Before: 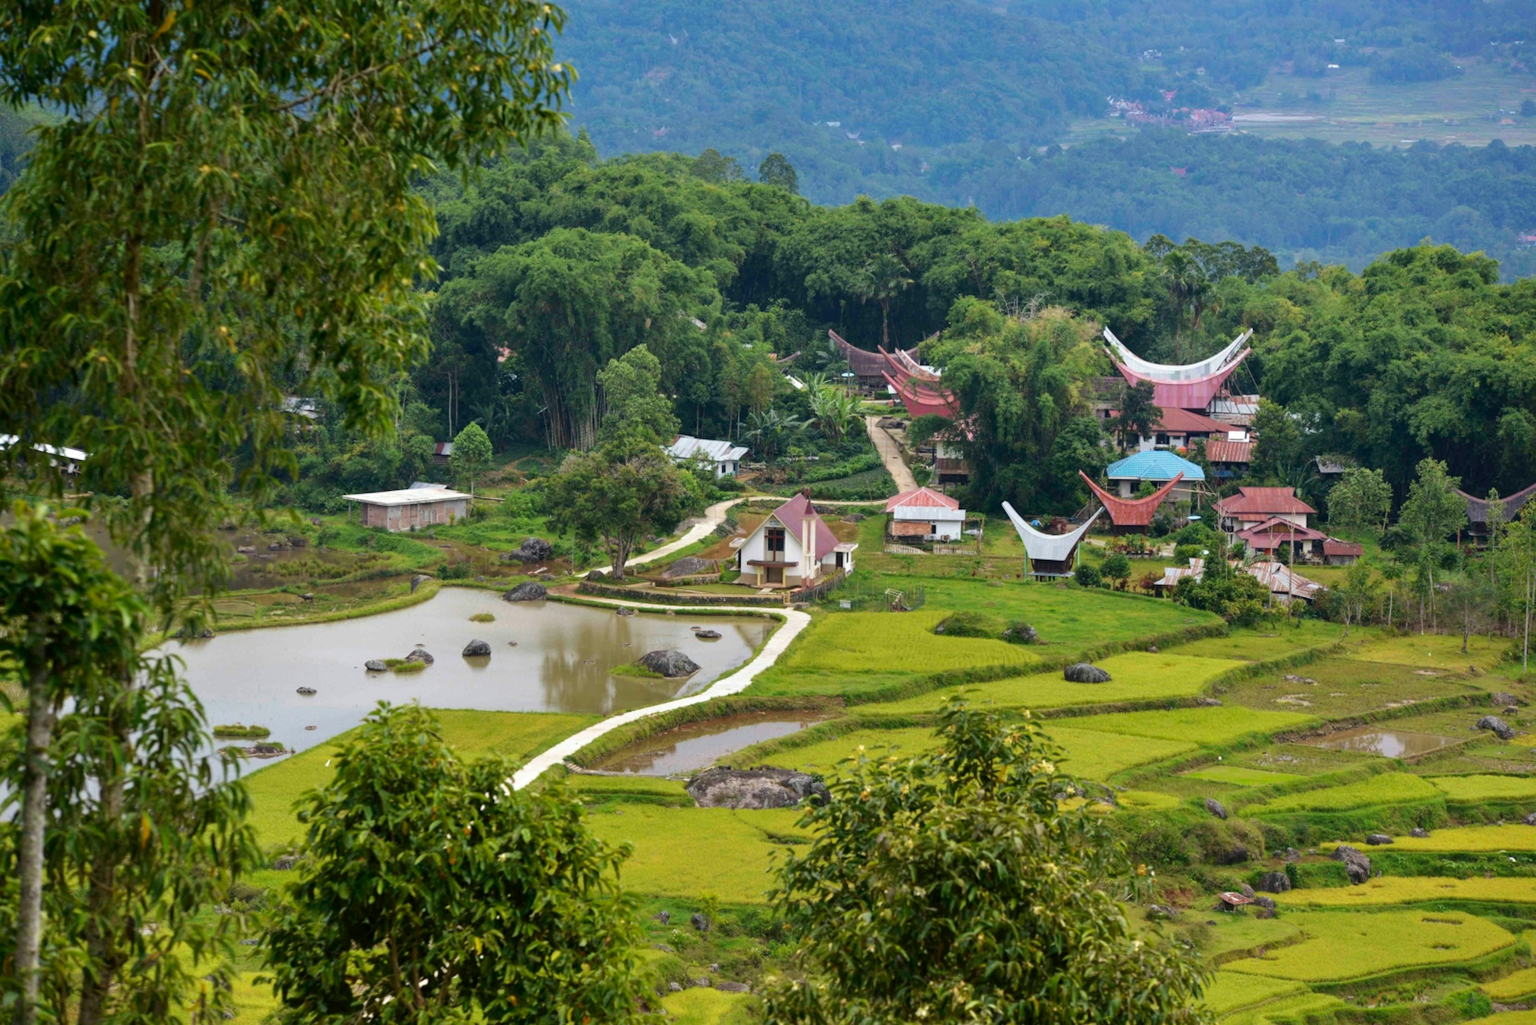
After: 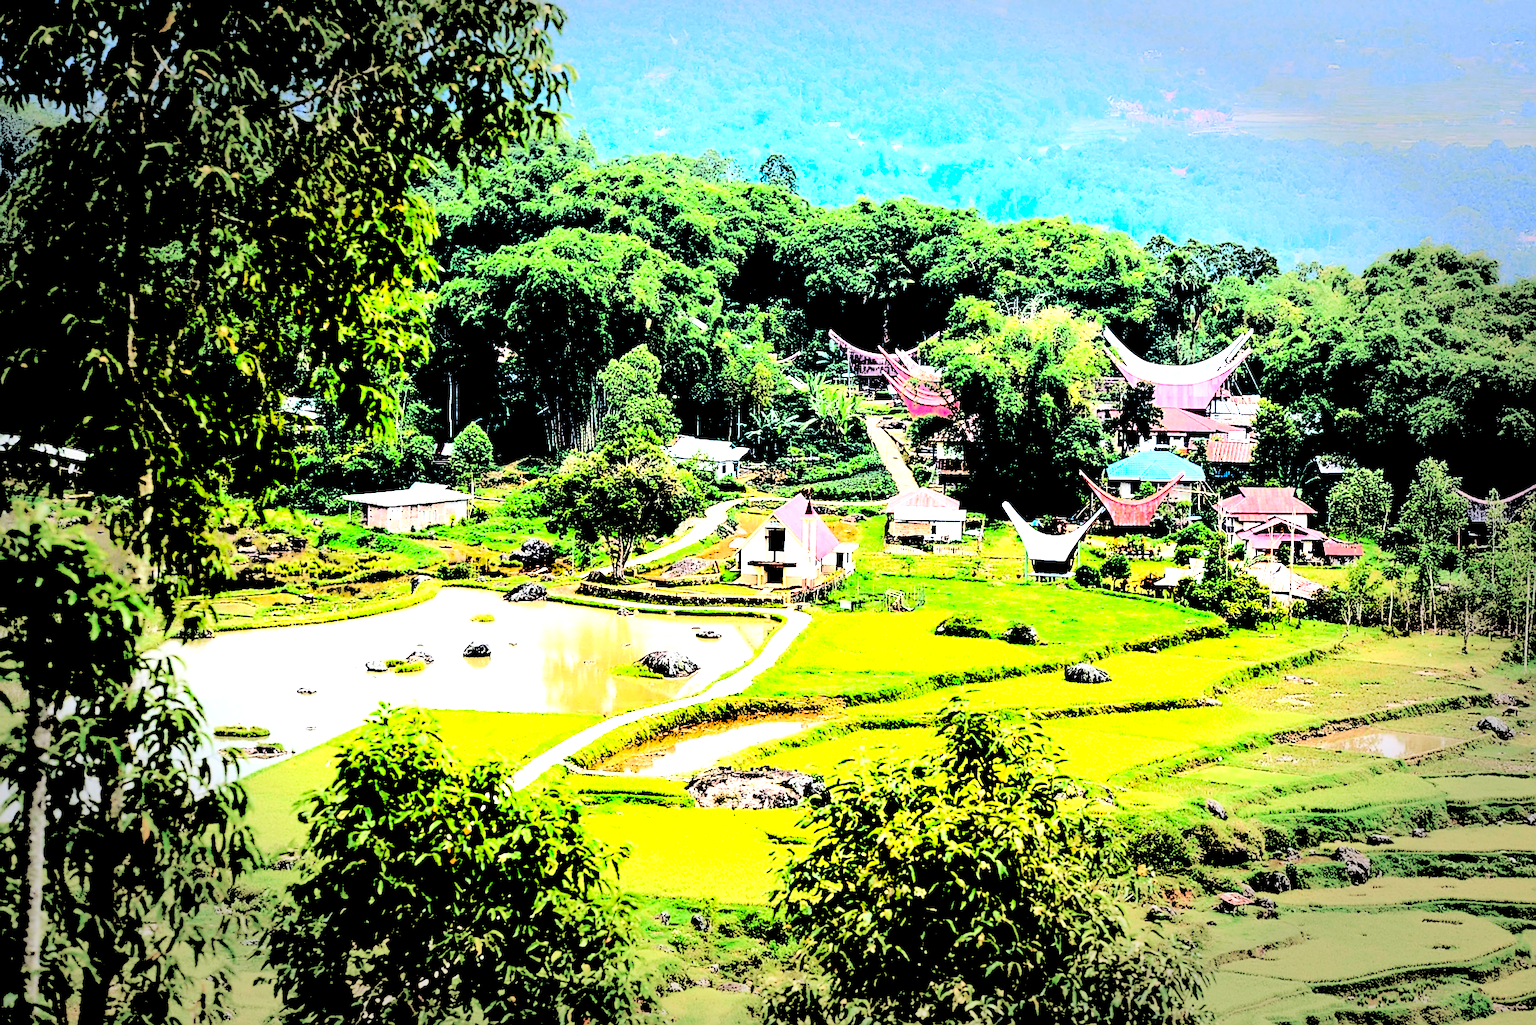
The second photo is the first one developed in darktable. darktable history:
levels: levels [0.246, 0.256, 0.506]
vignetting: fall-off start 66.24%, fall-off radius 39.73%, automatic ratio true, width/height ratio 0.677
contrast brightness saturation: contrast 0.205, brightness -0.113, saturation 0.095
sharpen: amount 1.99
